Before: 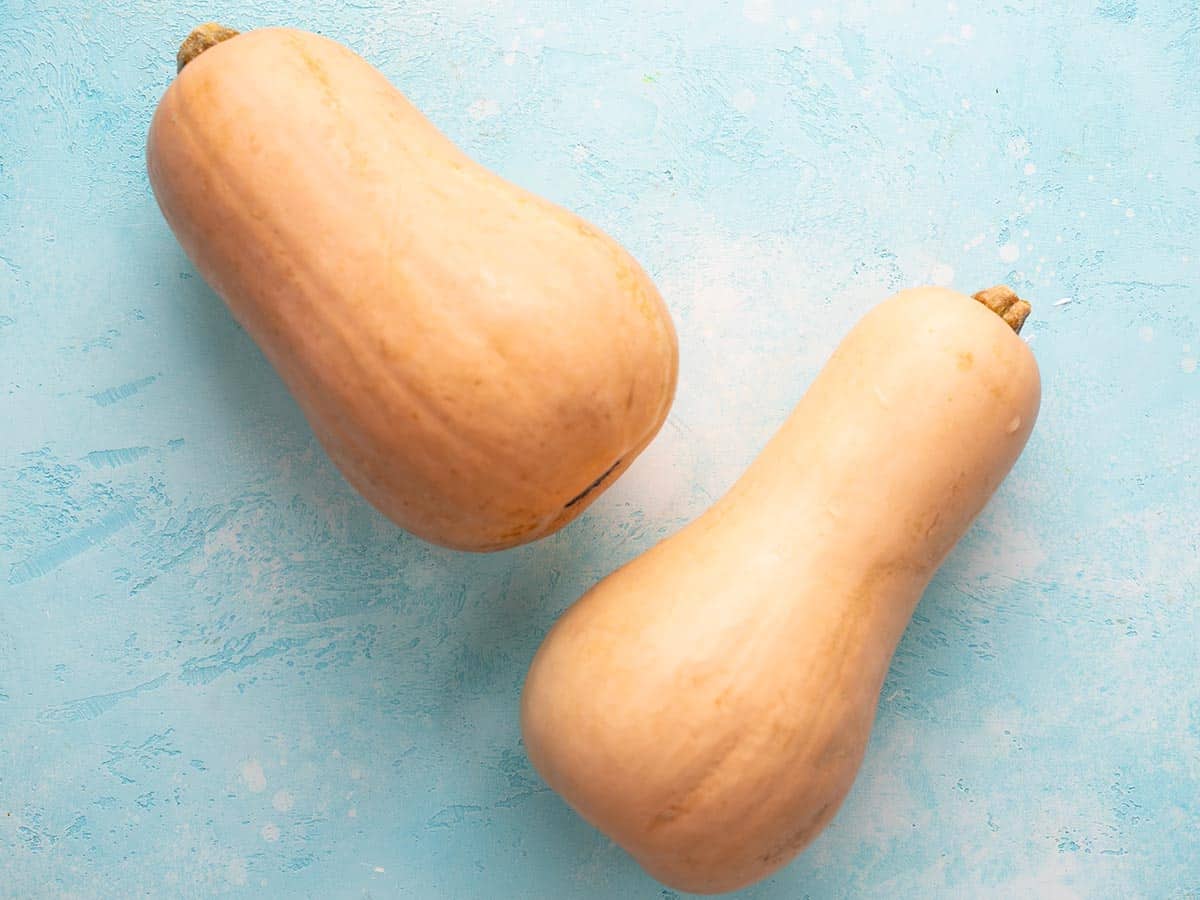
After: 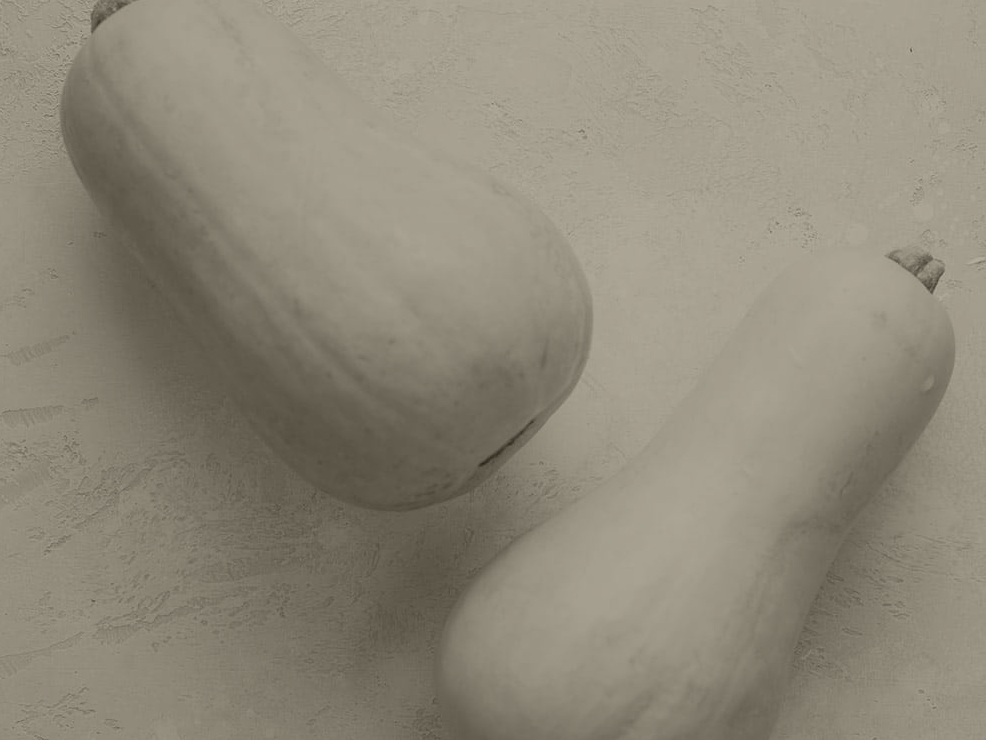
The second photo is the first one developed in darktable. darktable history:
crop and rotate: left 7.196%, top 4.574%, right 10.605%, bottom 13.178%
colorize: hue 41.44°, saturation 22%, source mix 60%, lightness 10.61%
